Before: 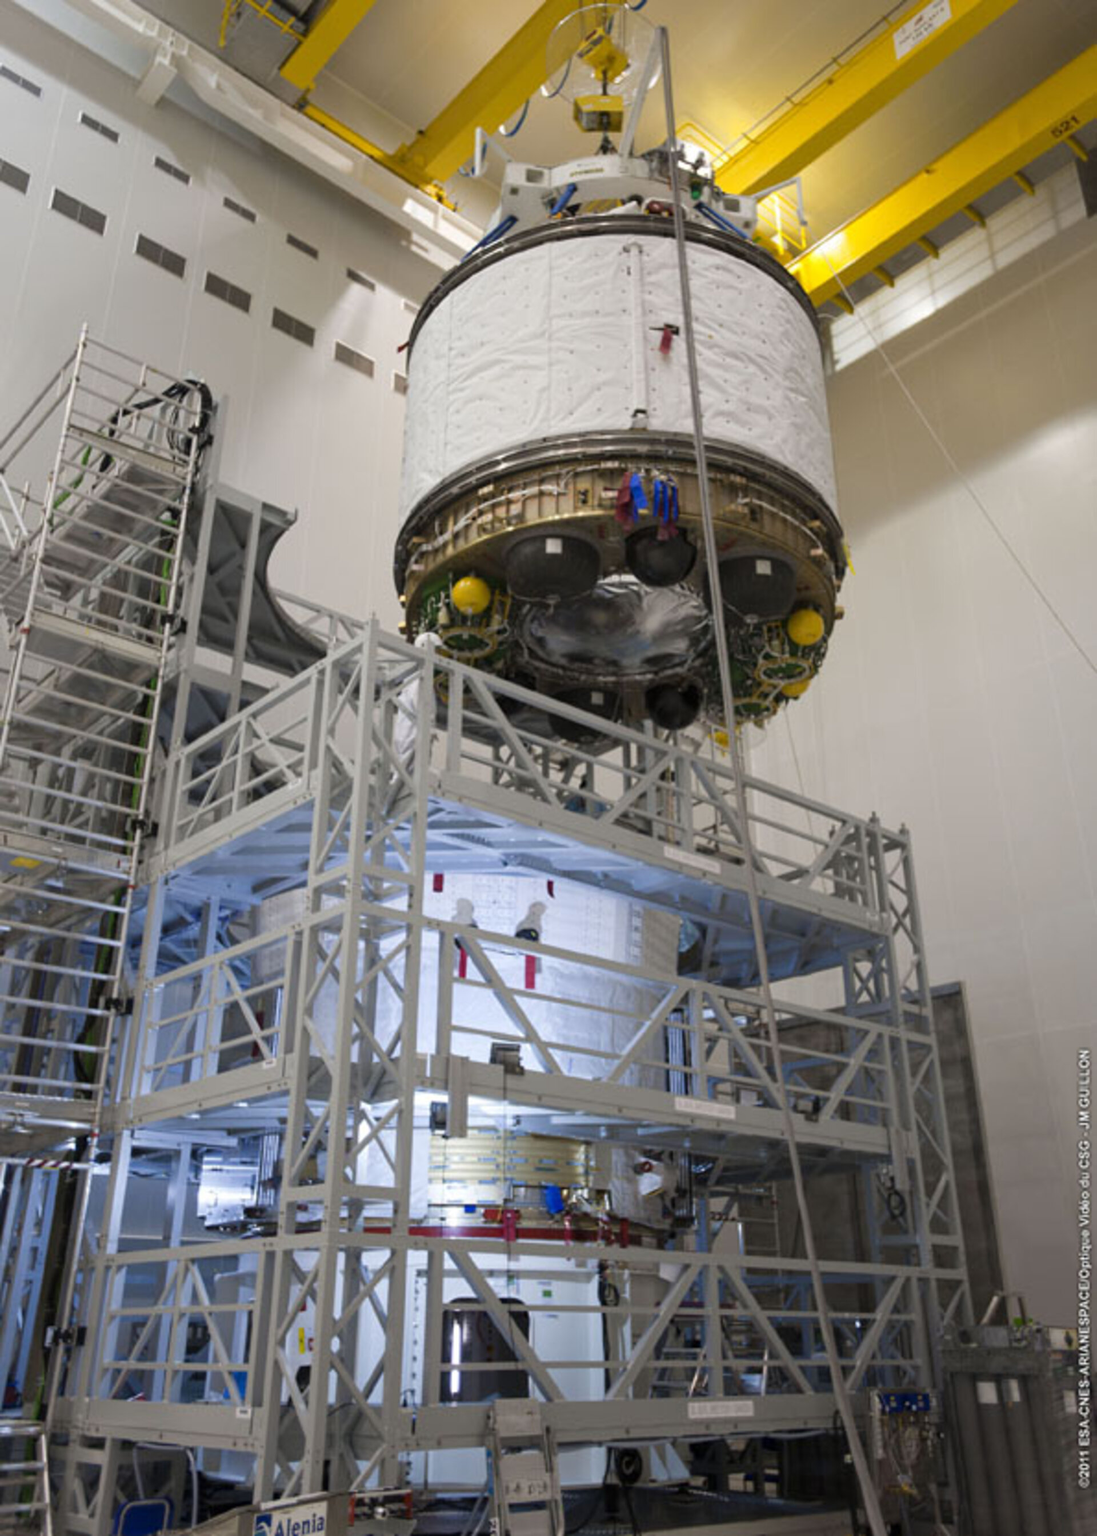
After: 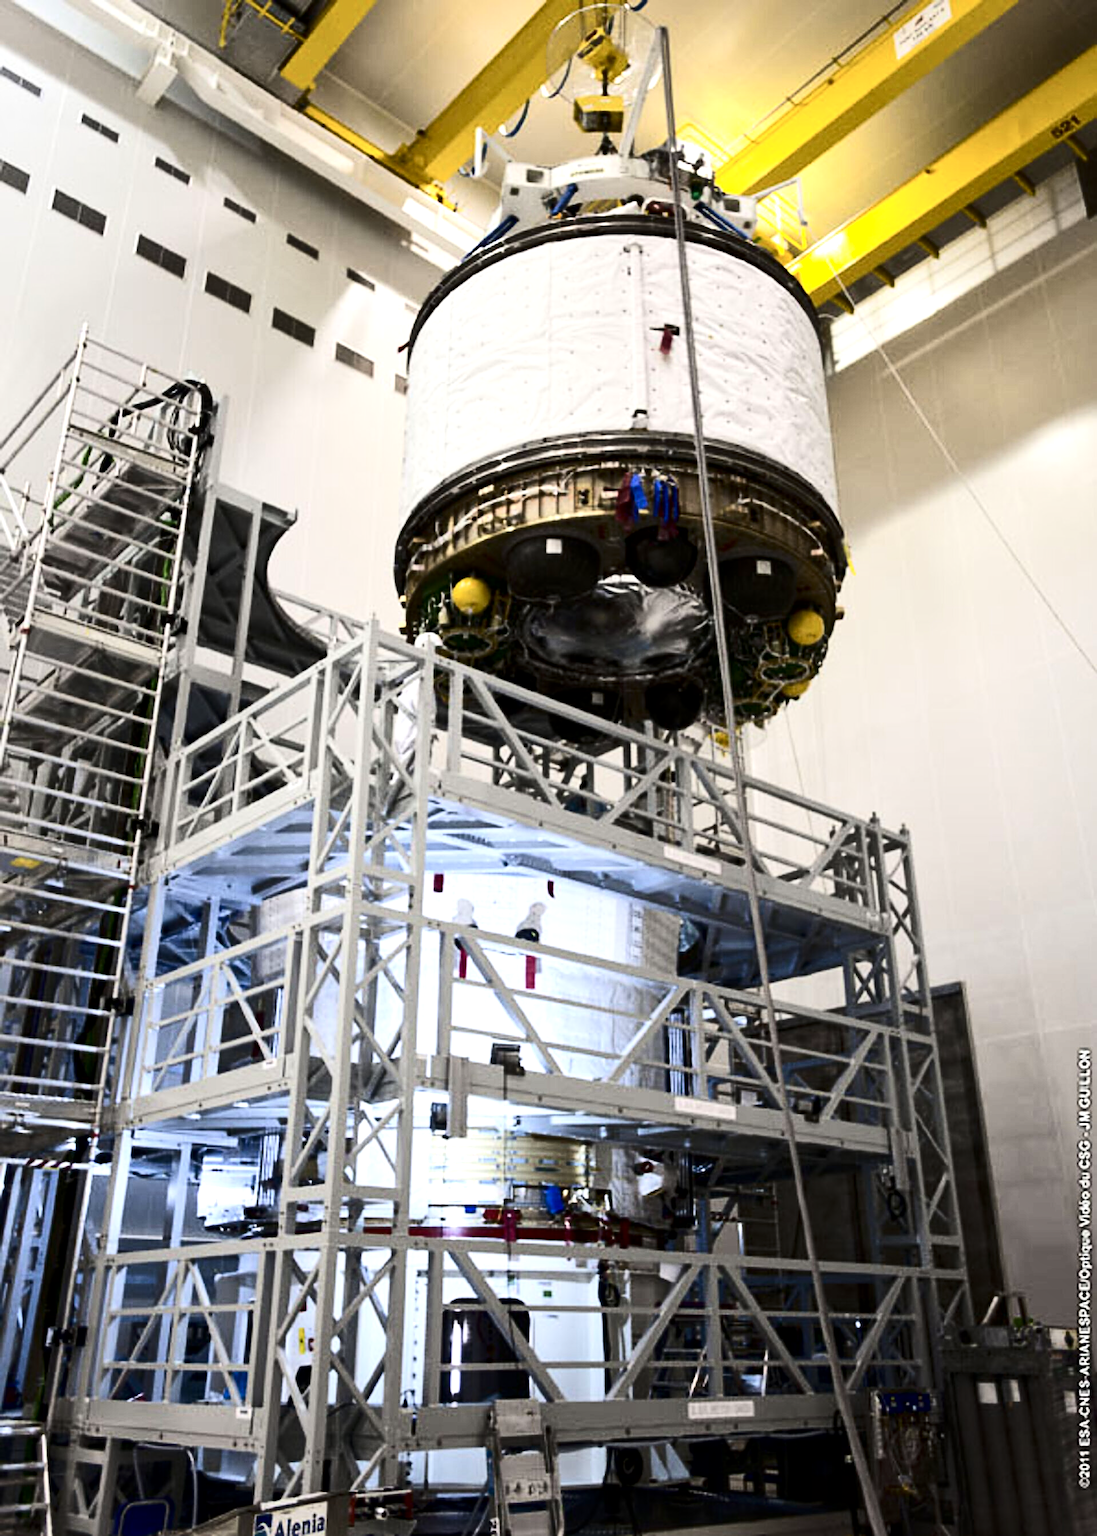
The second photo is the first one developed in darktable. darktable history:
contrast brightness saturation: contrast 0.295
local contrast: mode bilateral grid, contrast 19, coarseness 50, detail 132%, midtone range 0.2
tone equalizer: -8 EV -0.735 EV, -7 EV -0.732 EV, -6 EV -0.58 EV, -5 EV -0.425 EV, -3 EV 0.393 EV, -2 EV 0.6 EV, -1 EV 0.69 EV, +0 EV 0.734 EV, edges refinement/feathering 500, mask exposure compensation -1.57 EV, preserve details no
sharpen: on, module defaults
